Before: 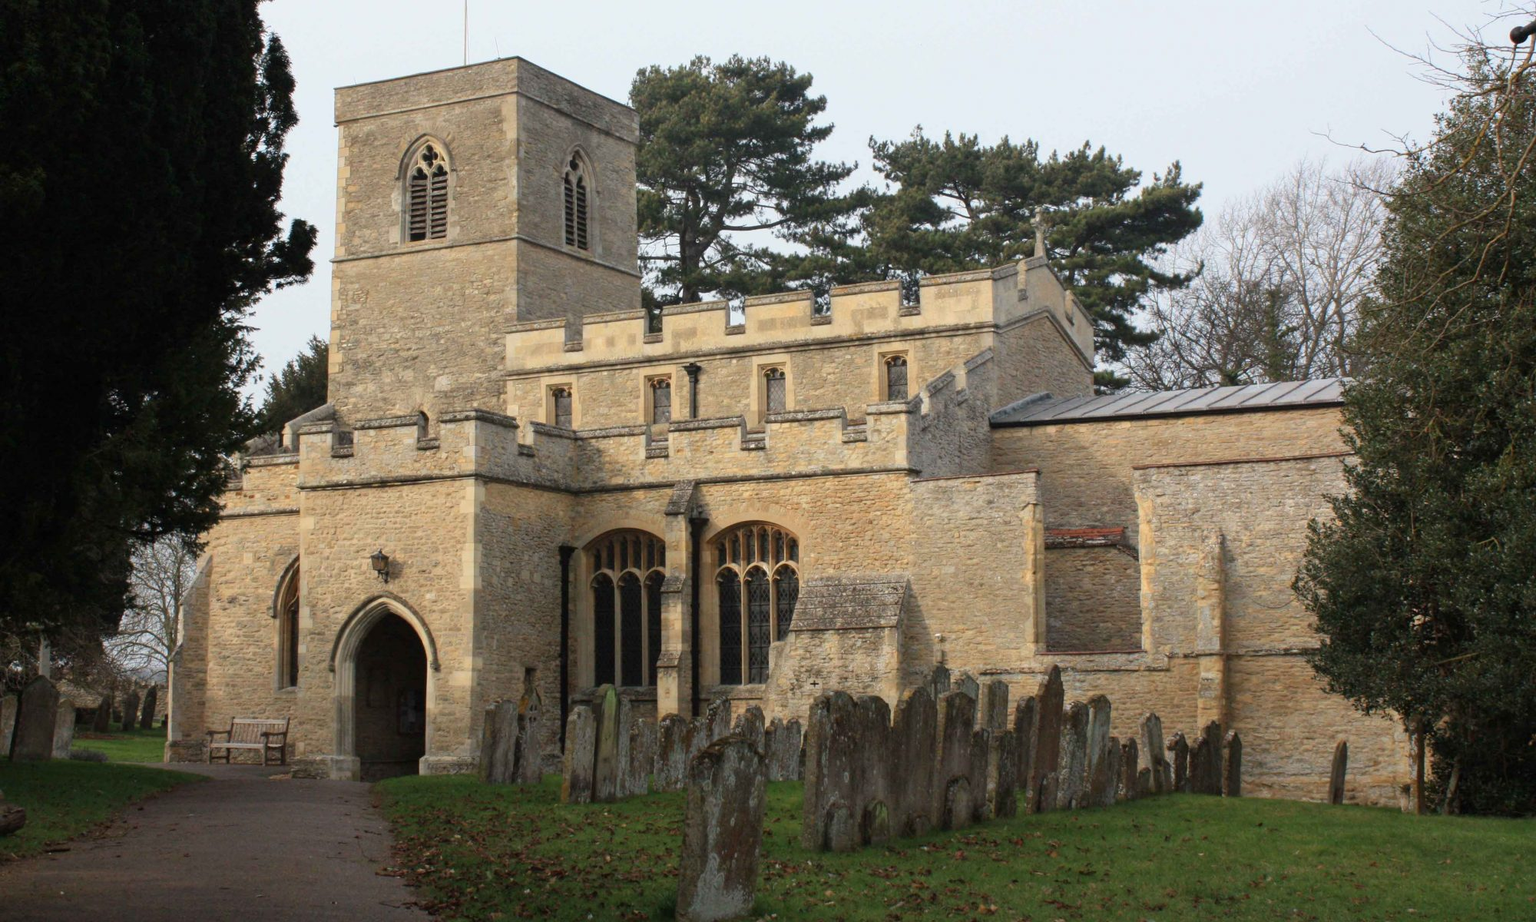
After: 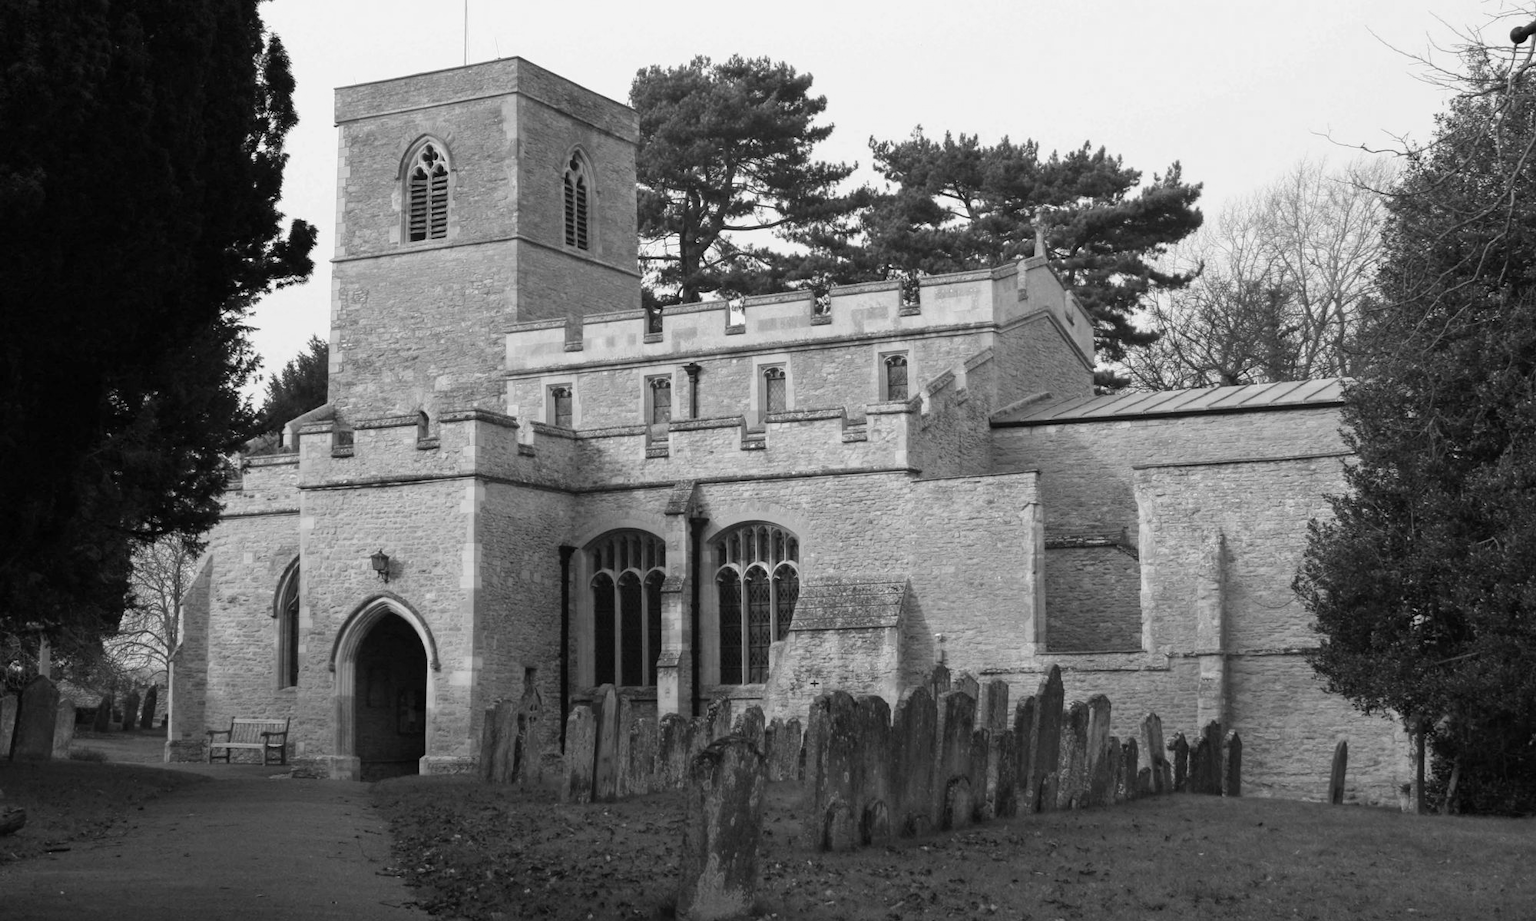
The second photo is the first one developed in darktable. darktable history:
white balance: red 1.042, blue 1.17
monochrome: on, module defaults
